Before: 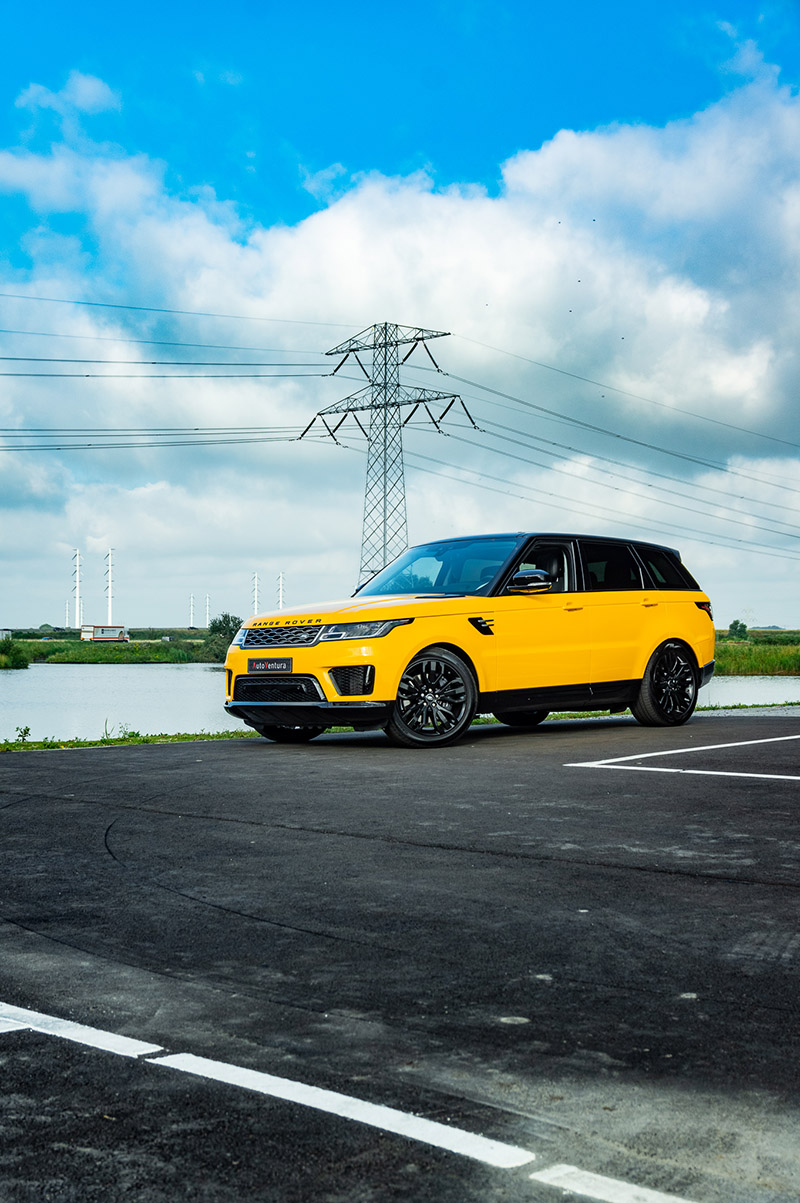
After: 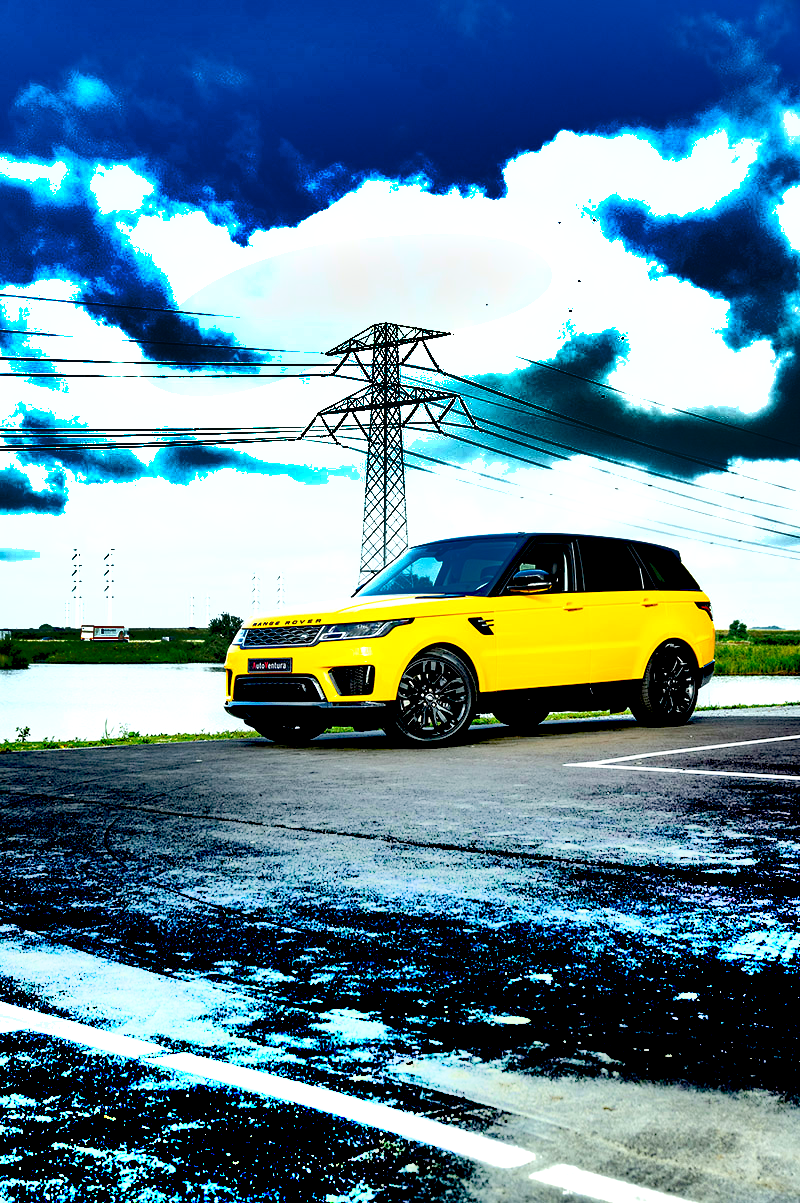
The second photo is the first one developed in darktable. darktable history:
shadows and highlights: radius 124.49, shadows 98.77, white point adjustment -2.84, highlights -98.13, soften with gaussian
exposure: black level correction 0.036, exposure 0.908 EV, compensate exposure bias true, compensate highlight preservation false
